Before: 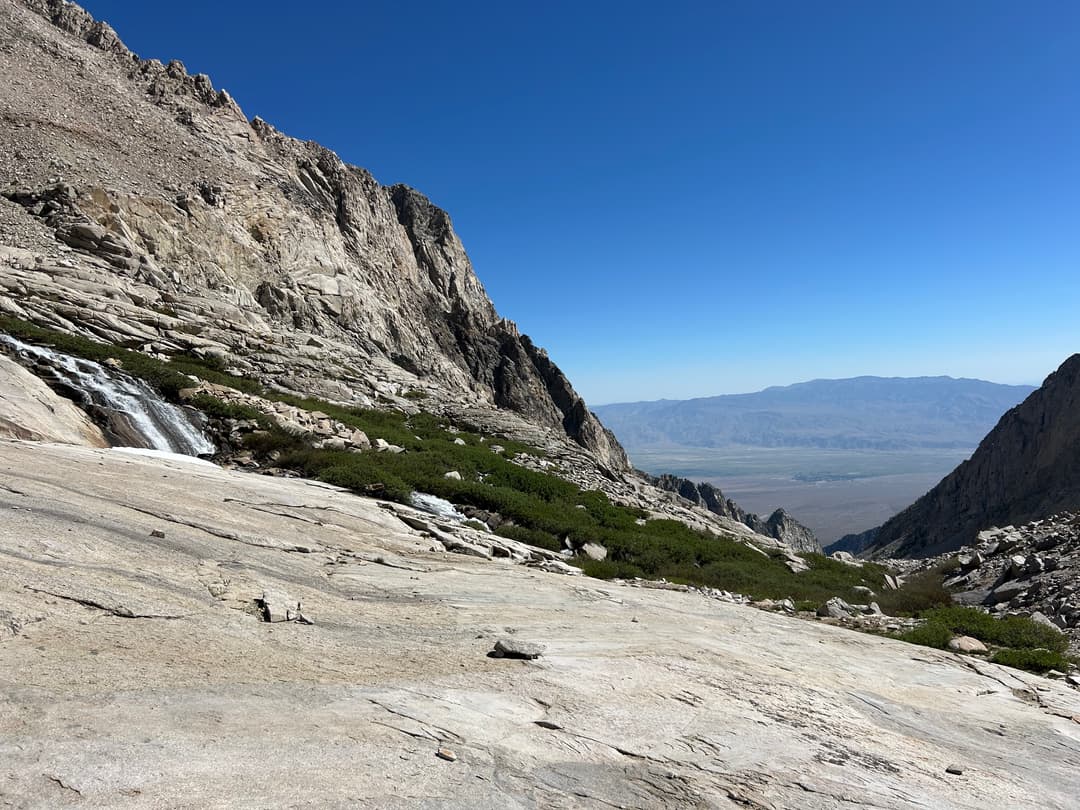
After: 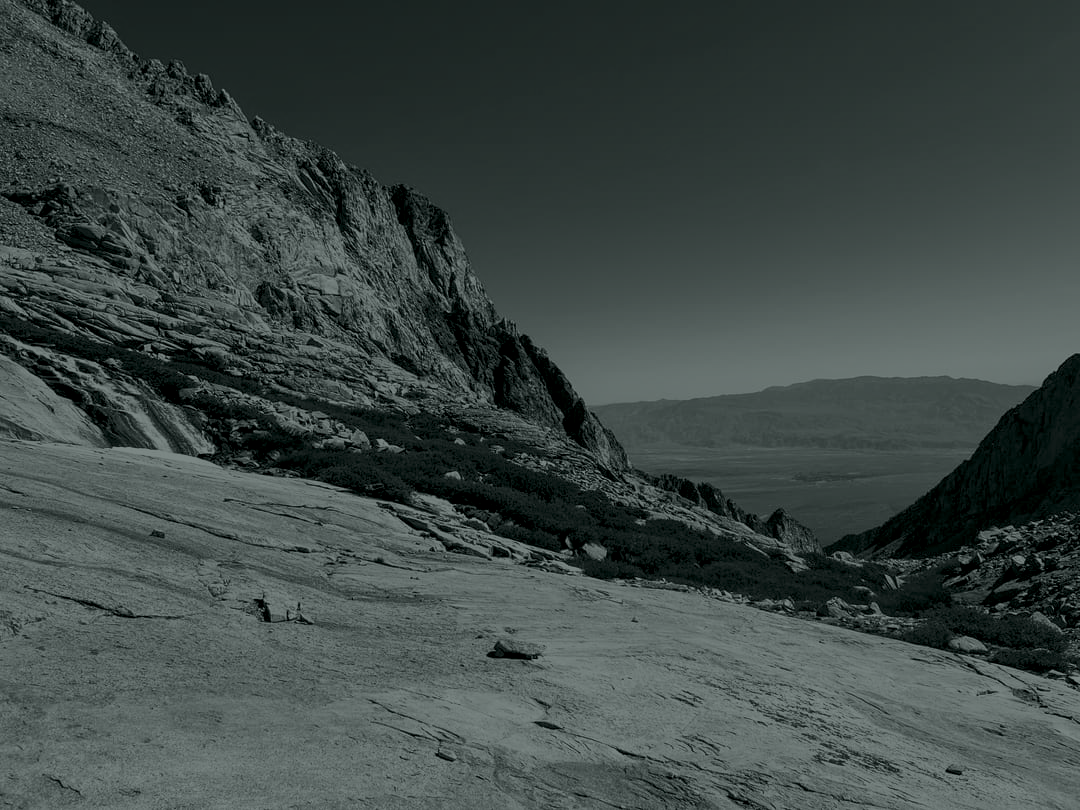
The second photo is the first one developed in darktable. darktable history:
colorize: hue 90°, saturation 19%, lightness 1.59%, version 1
local contrast: on, module defaults
exposure: exposure 1.223 EV, compensate highlight preservation false
